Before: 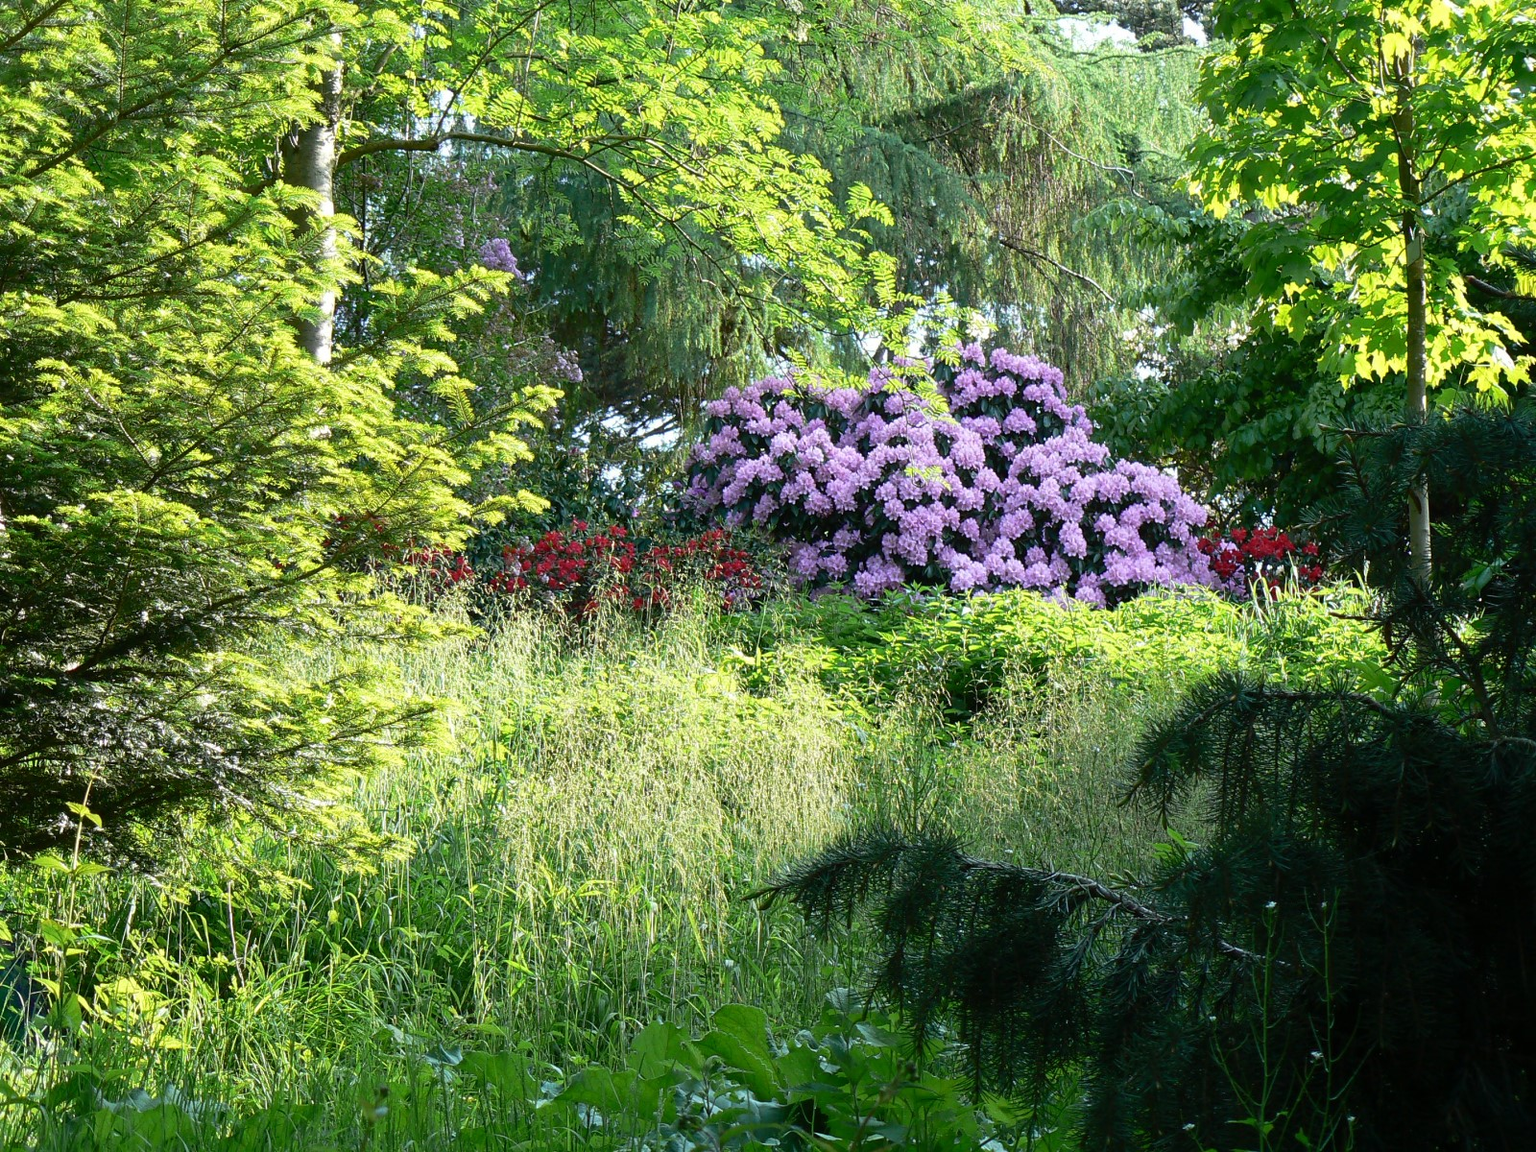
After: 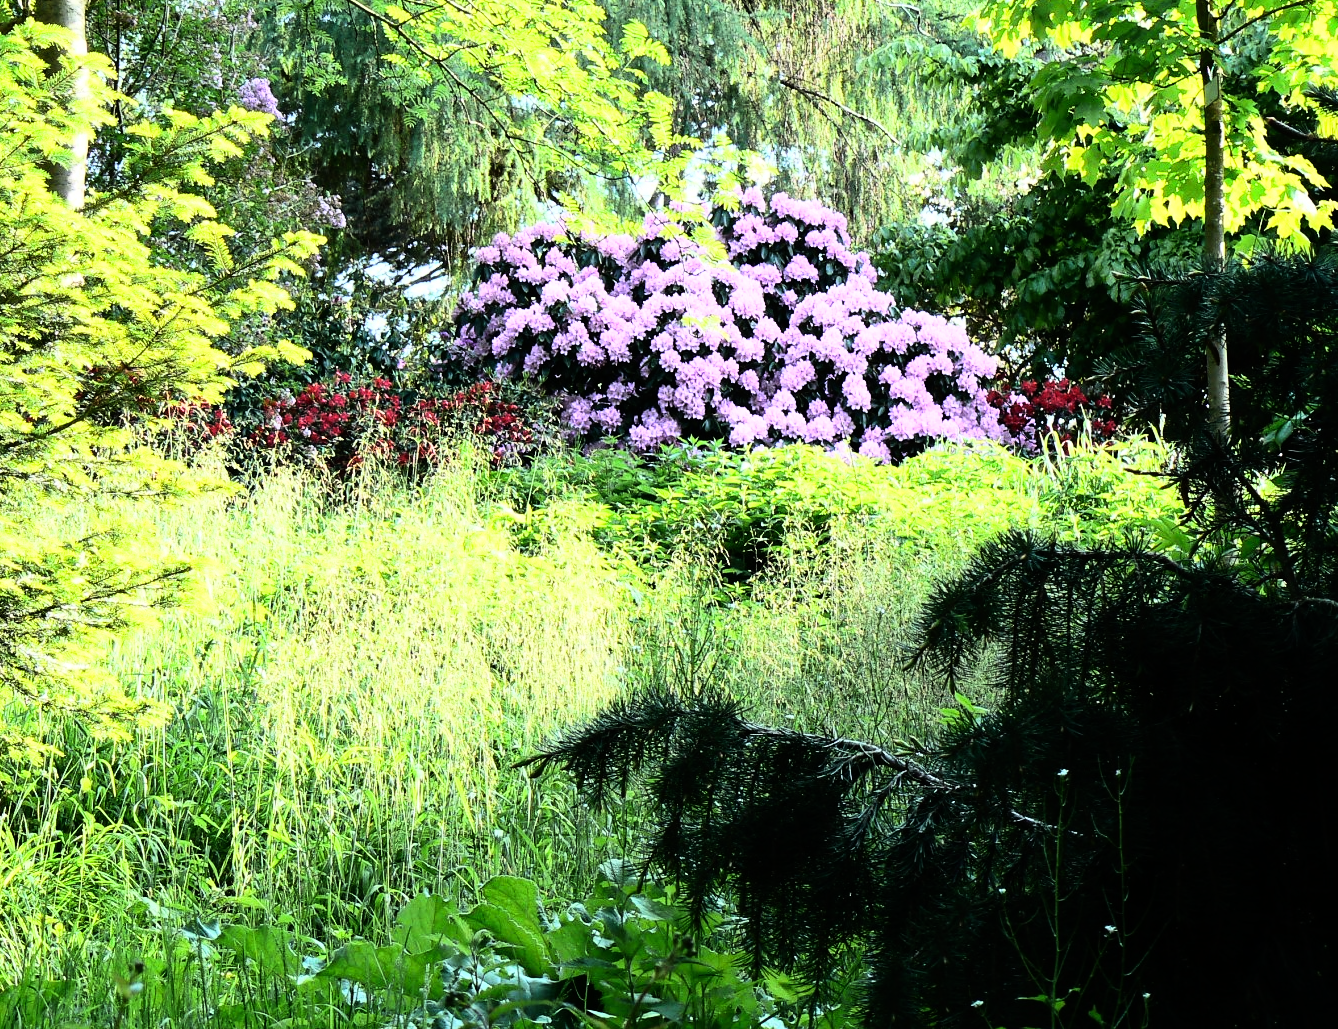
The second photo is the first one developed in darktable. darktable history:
crop: left 16.315%, top 14.246%
exposure: compensate highlight preservation false
rgb curve: curves: ch0 [(0, 0) (0.21, 0.15) (0.24, 0.21) (0.5, 0.75) (0.75, 0.96) (0.89, 0.99) (1, 1)]; ch1 [(0, 0.02) (0.21, 0.13) (0.25, 0.2) (0.5, 0.67) (0.75, 0.9) (0.89, 0.97) (1, 1)]; ch2 [(0, 0.02) (0.21, 0.13) (0.25, 0.2) (0.5, 0.67) (0.75, 0.9) (0.89, 0.97) (1, 1)], compensate middle gray true
